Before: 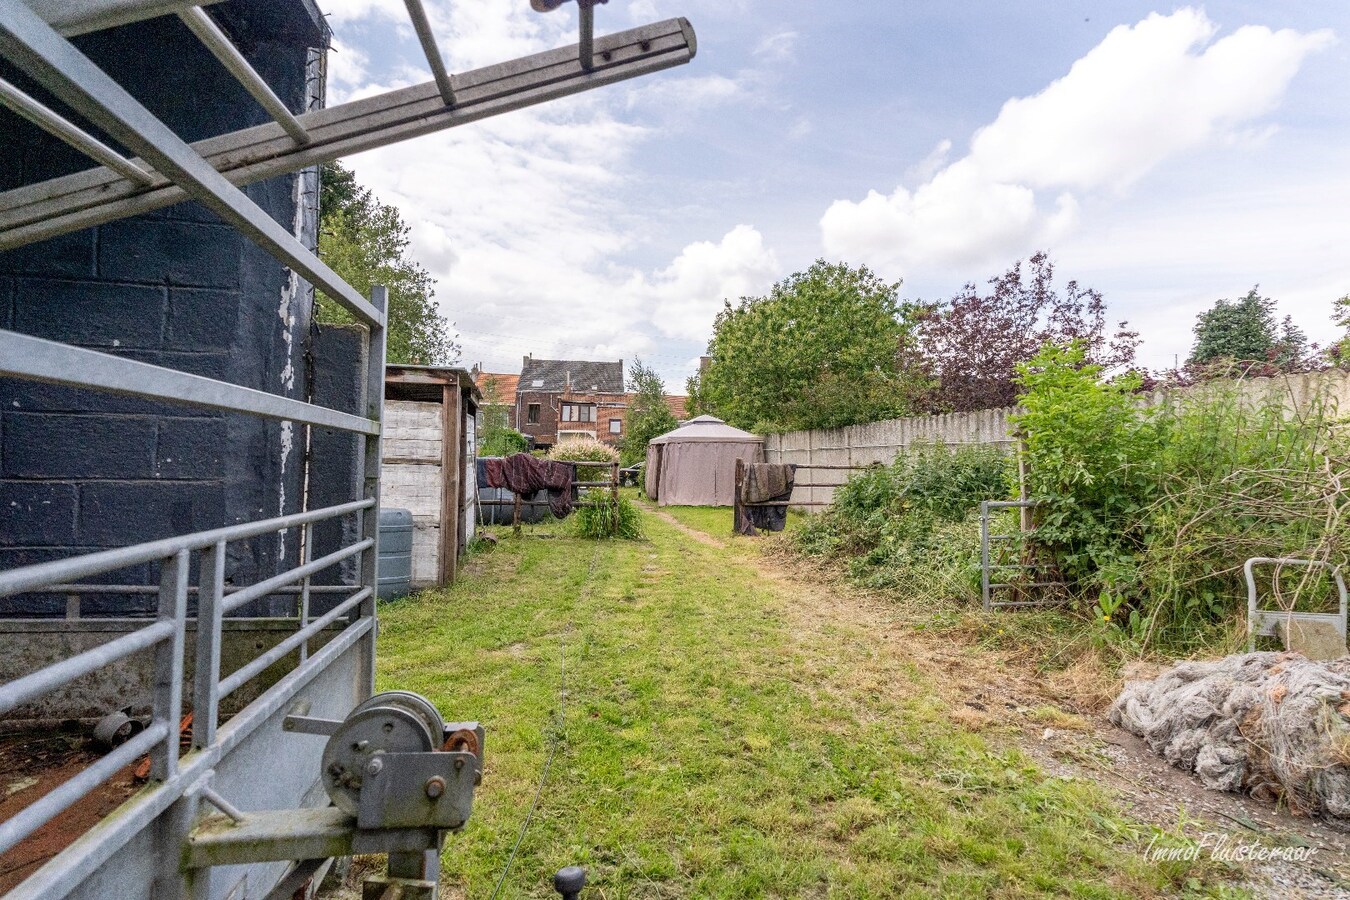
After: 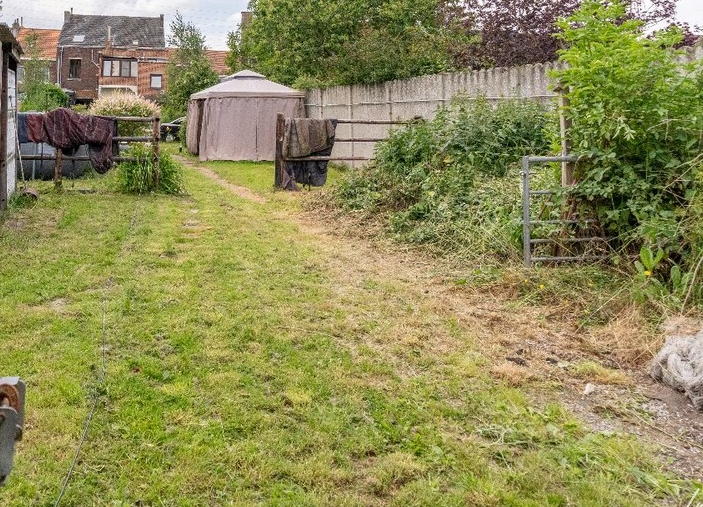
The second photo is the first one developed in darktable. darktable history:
crop: left 34.007%, top 38.341%, right 13.896%, bottom 5.296%
